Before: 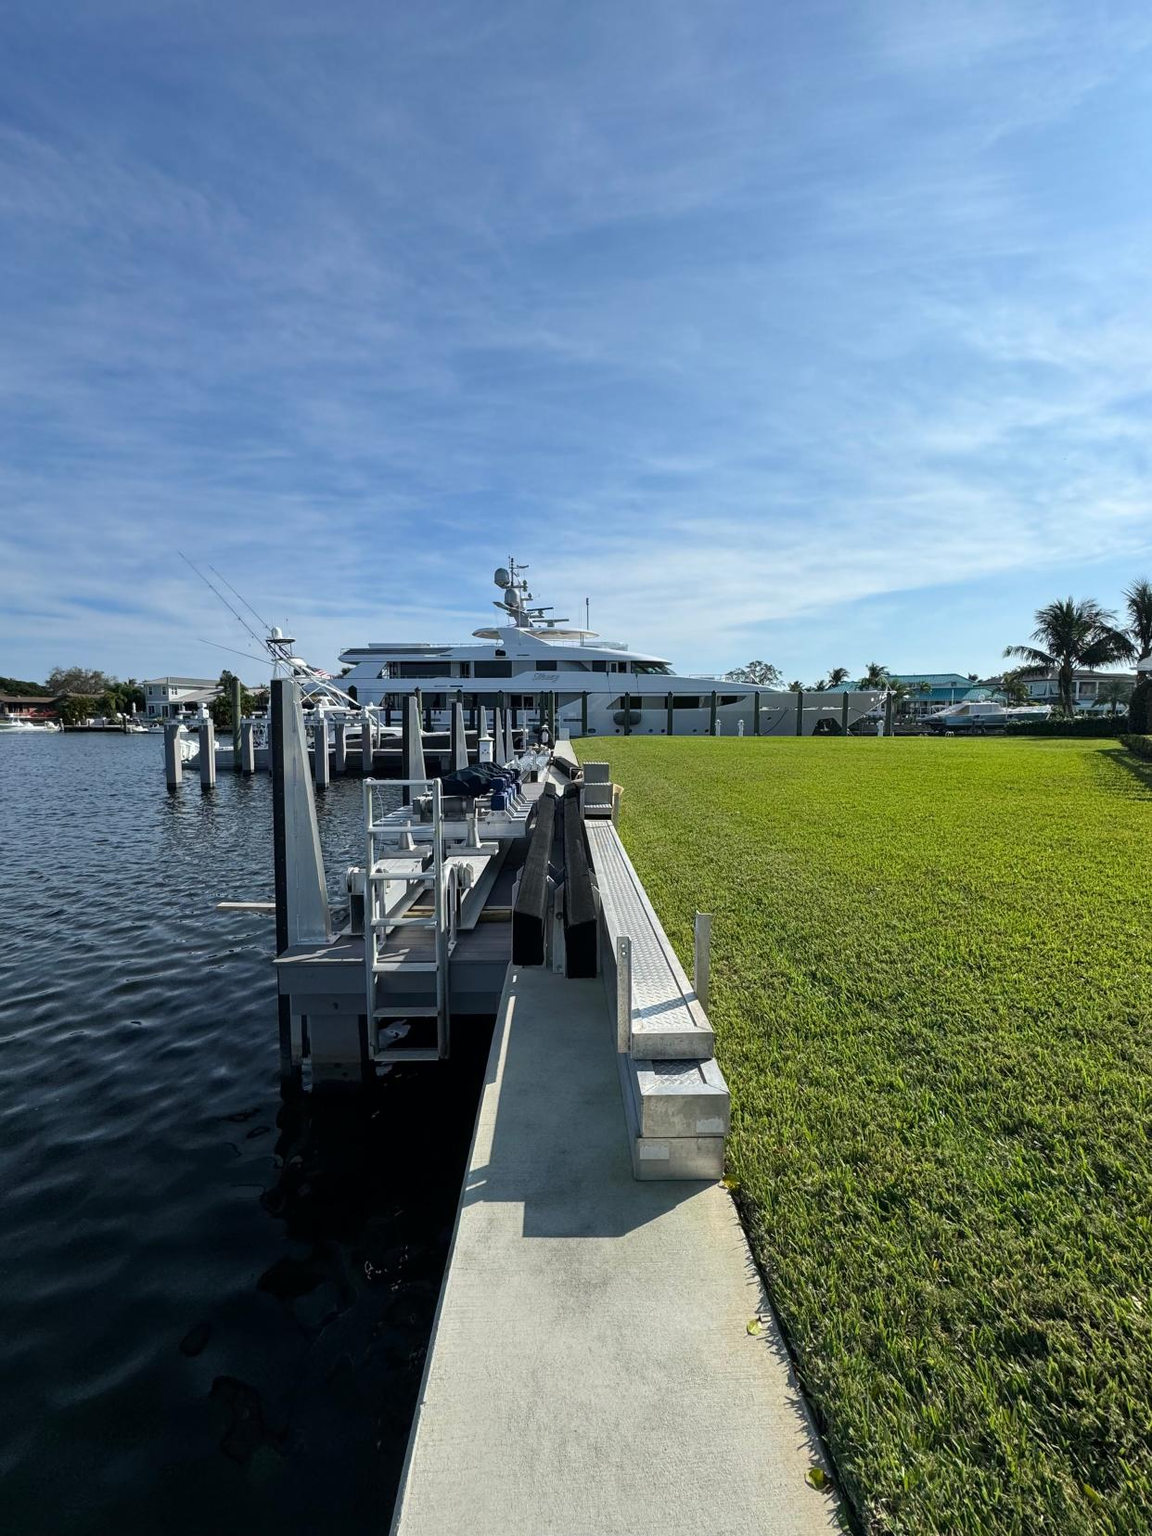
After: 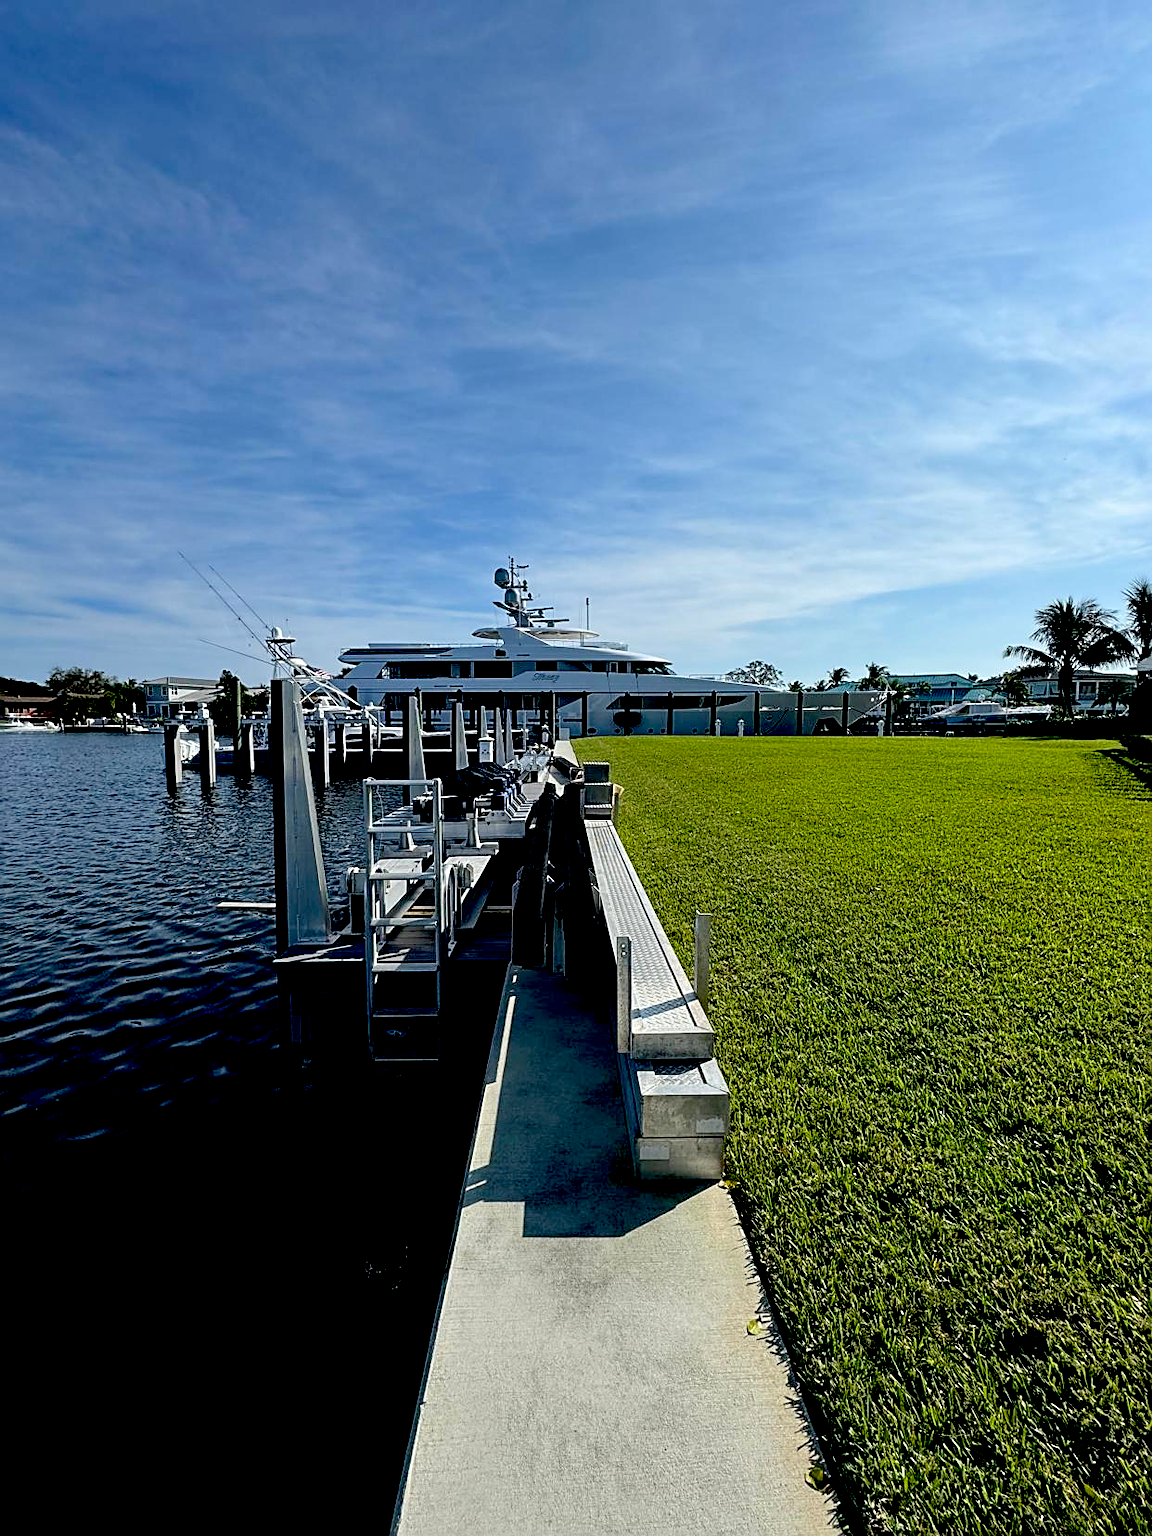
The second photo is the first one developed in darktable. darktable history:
sharpen: on, module defaults
white balance: red 1, blue 1
exposure: black level correction 0.056, compensate highlight preservation false
